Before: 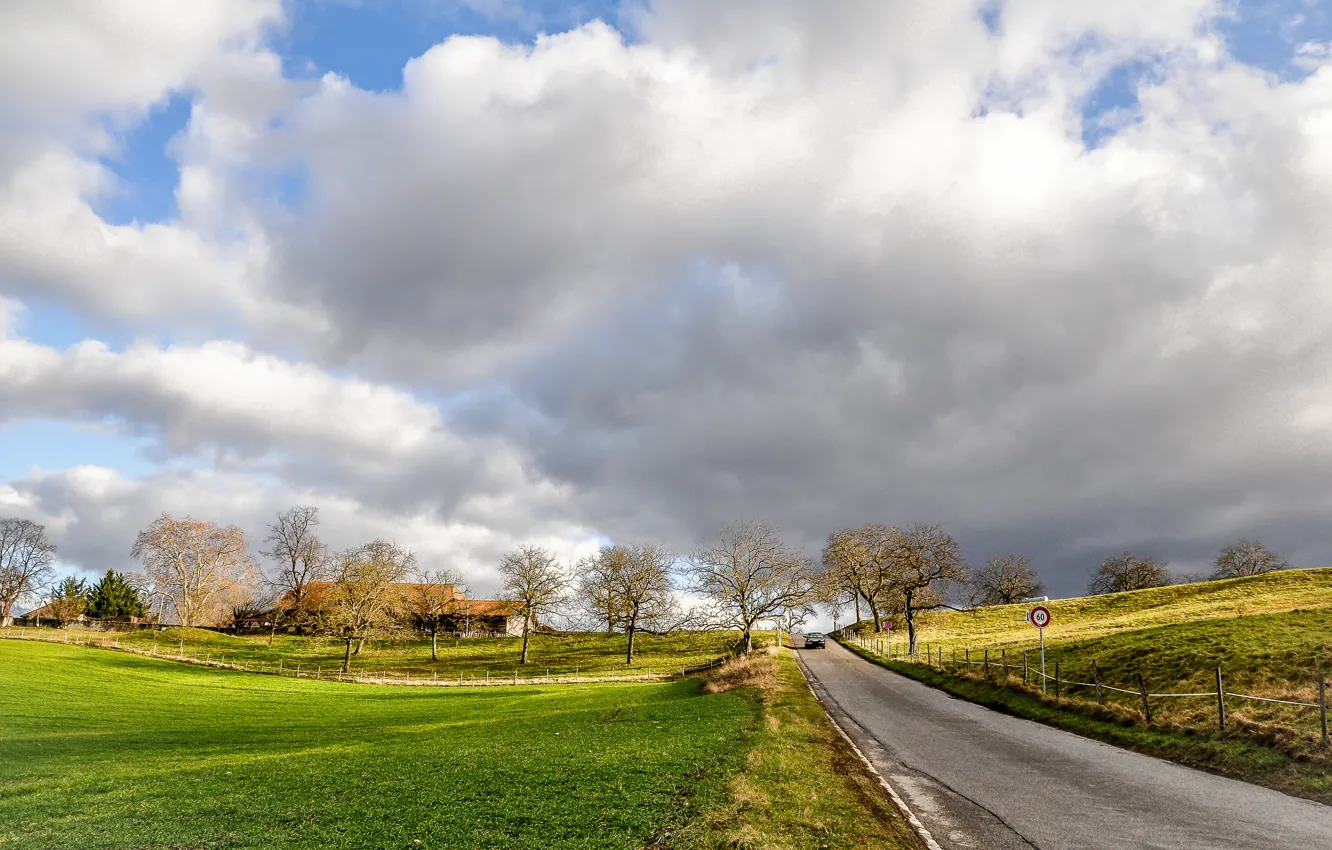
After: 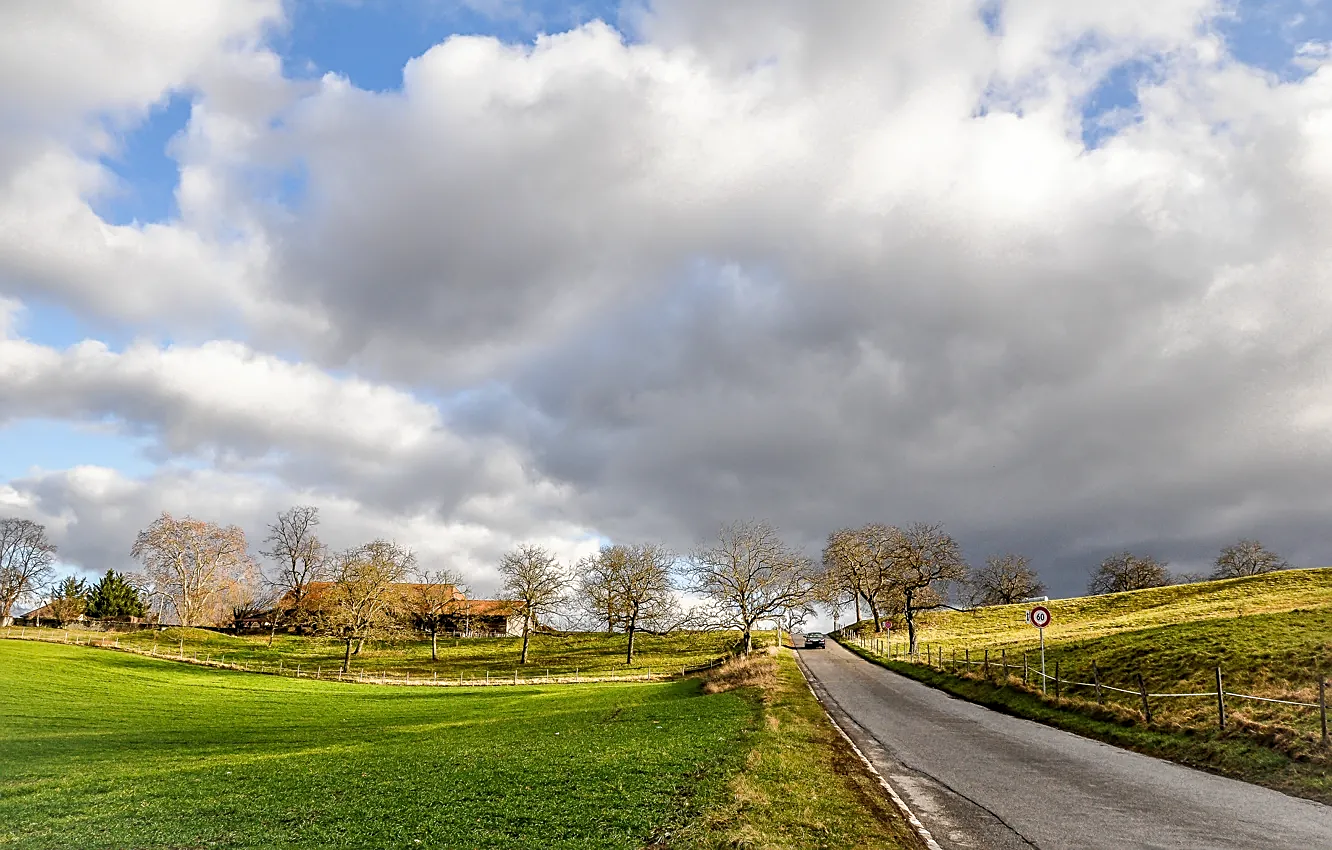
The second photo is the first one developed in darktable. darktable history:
sharpen: amount 0.487
